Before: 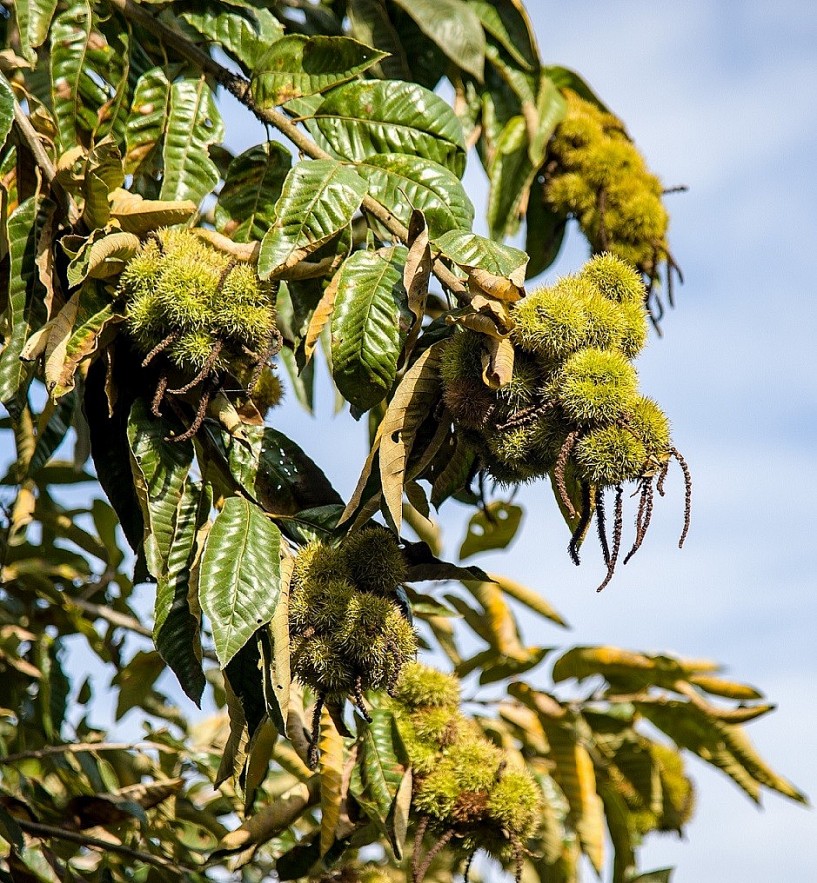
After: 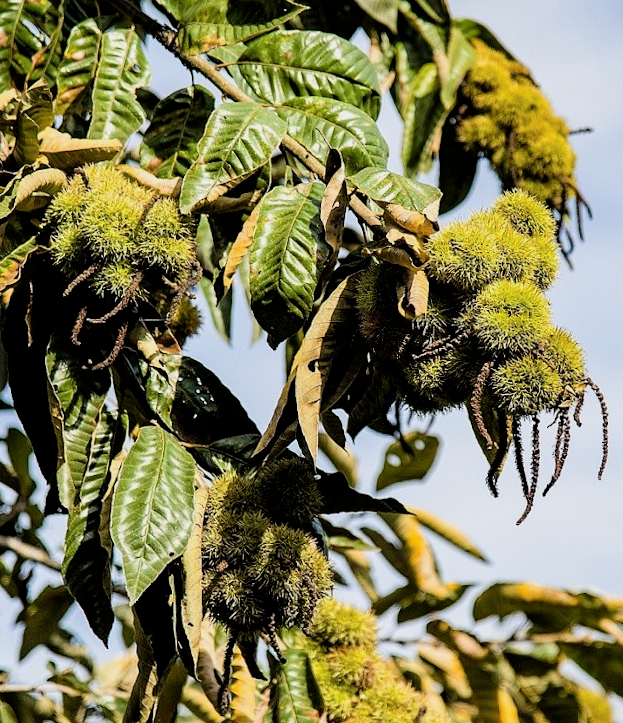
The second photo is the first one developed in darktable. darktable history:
filmic rgb: black relative exposure -5 EV, white relative exposure 3.2 EV, hardness 3.42, contrast 1.2, highlights saturation mix -50%
rotate and perspective: rotation 0.215°, lens shift (vertical) -0.139, crop left 0.069, crop right 0.939, crop top 0.002, crop bottom 0.996
crop and rotate: left 7.196%, top 4.574%, right 10.605%, bottom 13.178%
